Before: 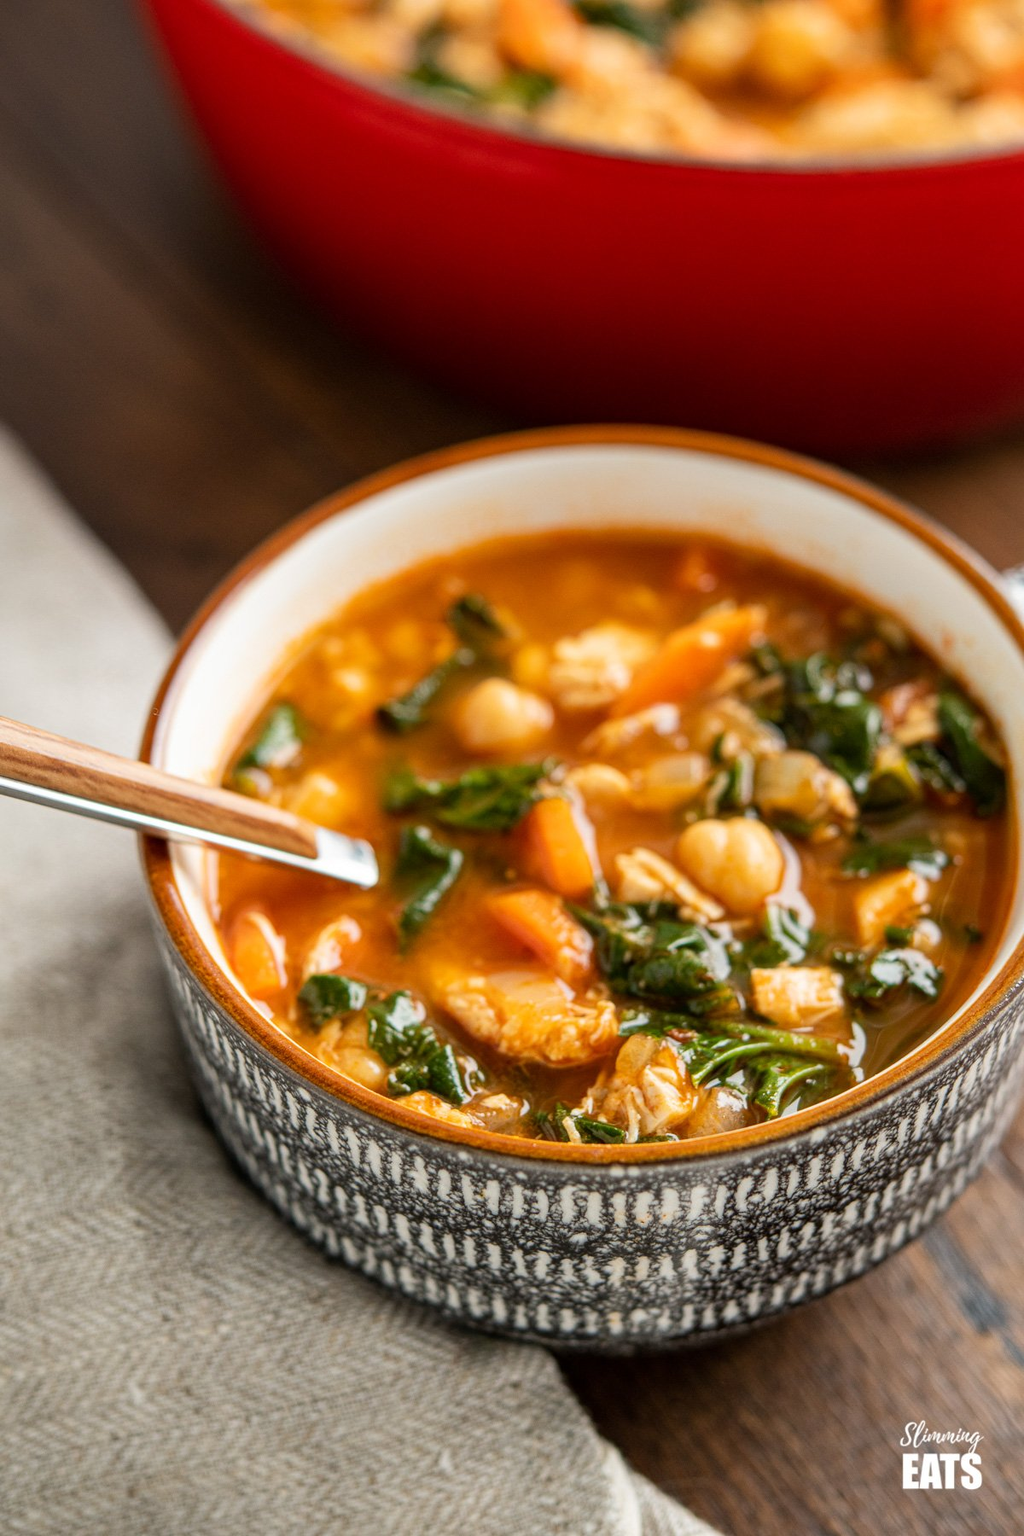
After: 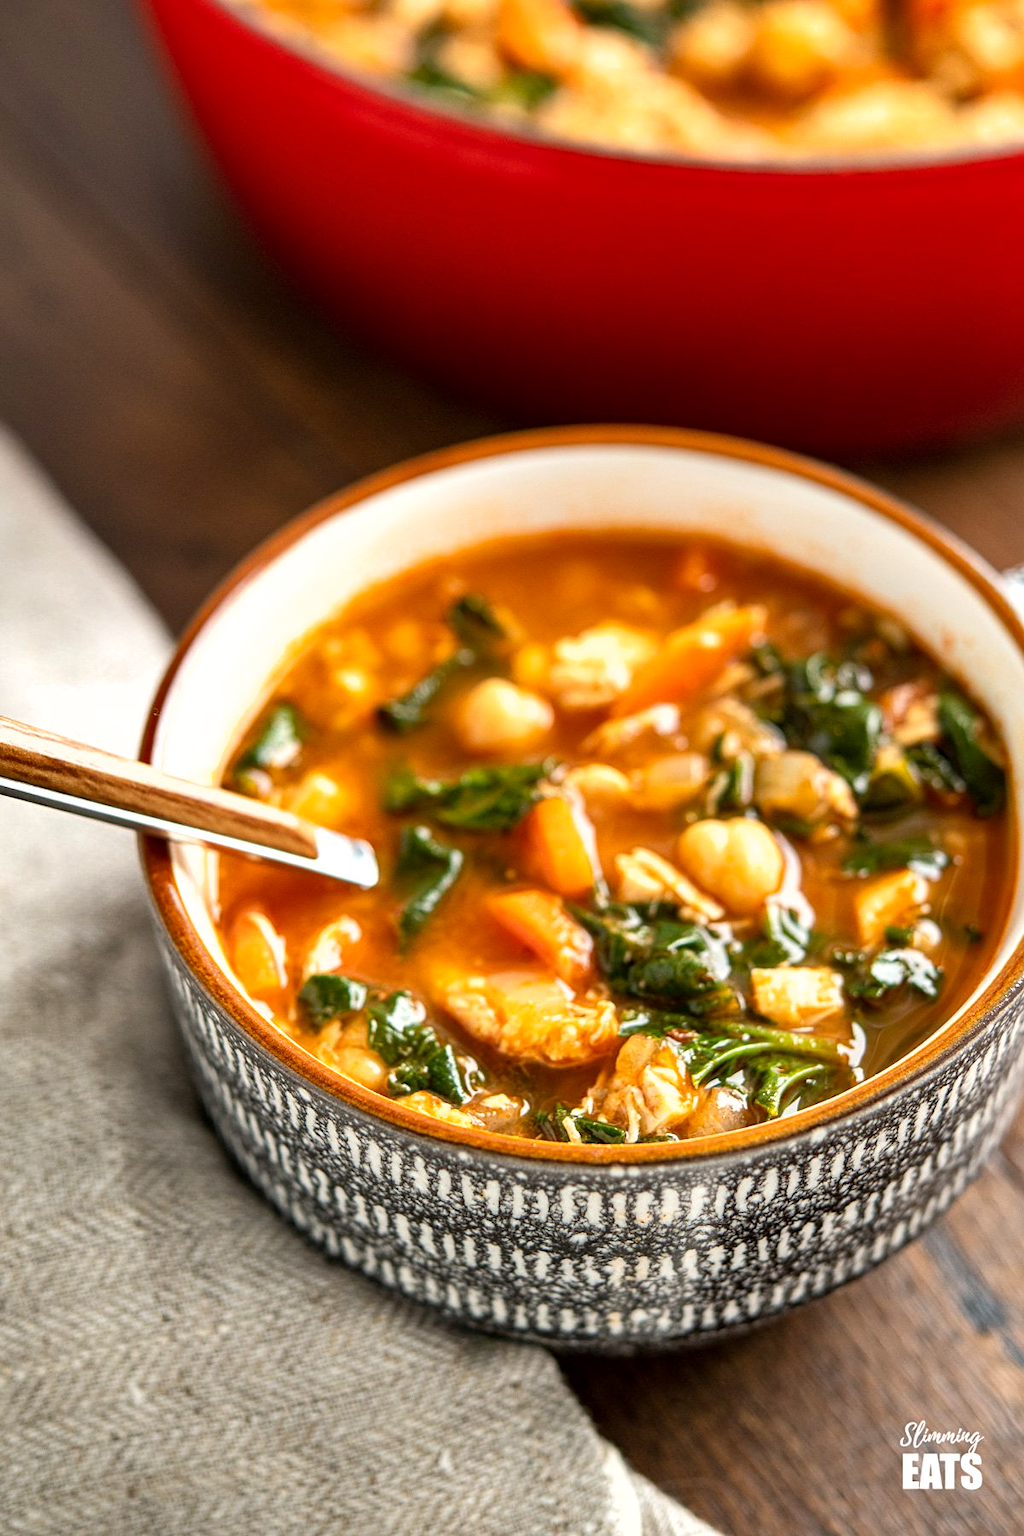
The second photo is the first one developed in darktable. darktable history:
exposure: black level correction 0.001, exposure 0.499 EV, compensate exposure bias true, compensate highlight preservation false
shadows and highlights: radius 107.48, shadows 23.61, highlights -57.9, low approximation 0.01, soften with gaussian
sharpen: amount 0.205
